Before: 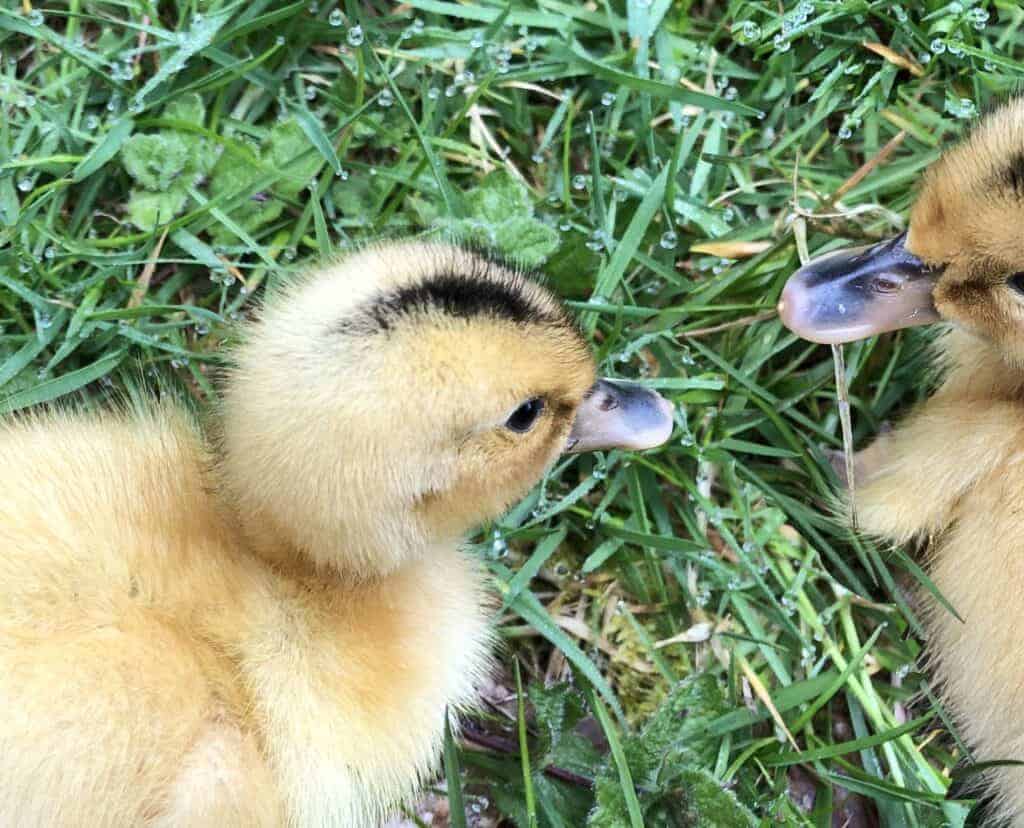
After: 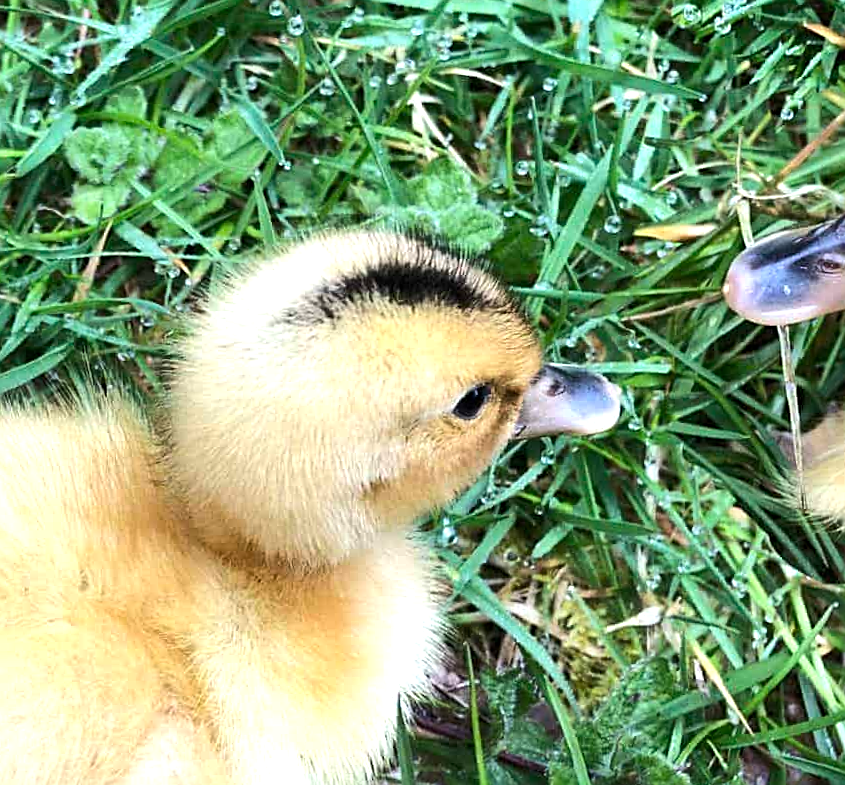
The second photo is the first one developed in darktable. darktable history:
crop and rotate: angle 1°, left 4.281%, top 0.642%, right 11.383%, bottom 2.486%
sharpen: on, module defaults
tone equalizer: -8 EV -0.417 EV, -7 EV -0.389 EV, -6 EV -0.333 EV, -5 EV -0.222 EV, -3 EV 0.222 EV, -2 EV 0.333 EV, -1 EV 0.389 EV, +0 EV 0.417 EV, edges refinement/feathering 500, mask exposure compensation -1.57 EV, preserve details no
